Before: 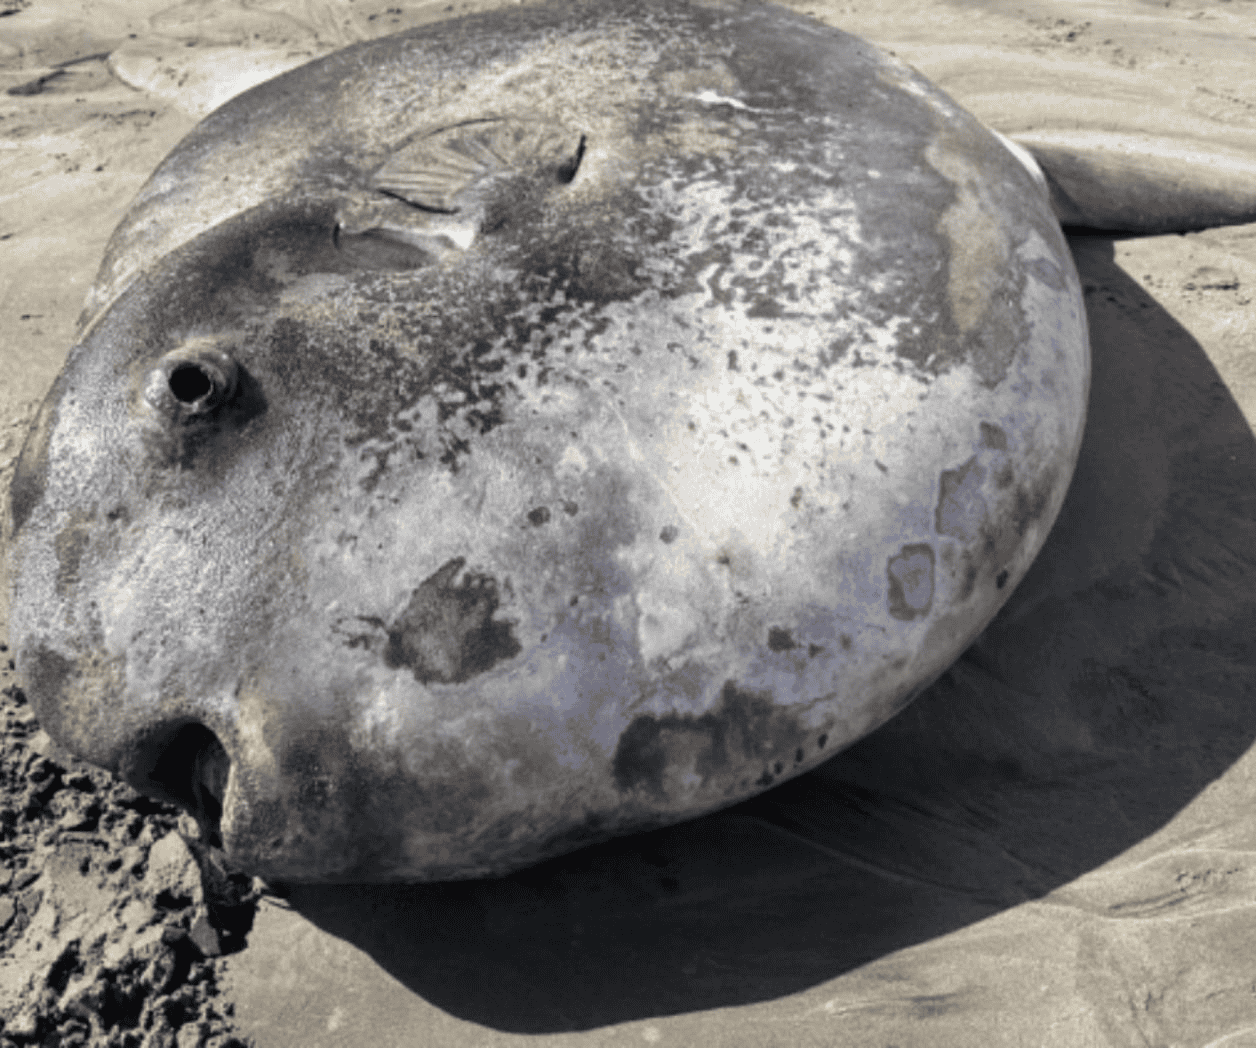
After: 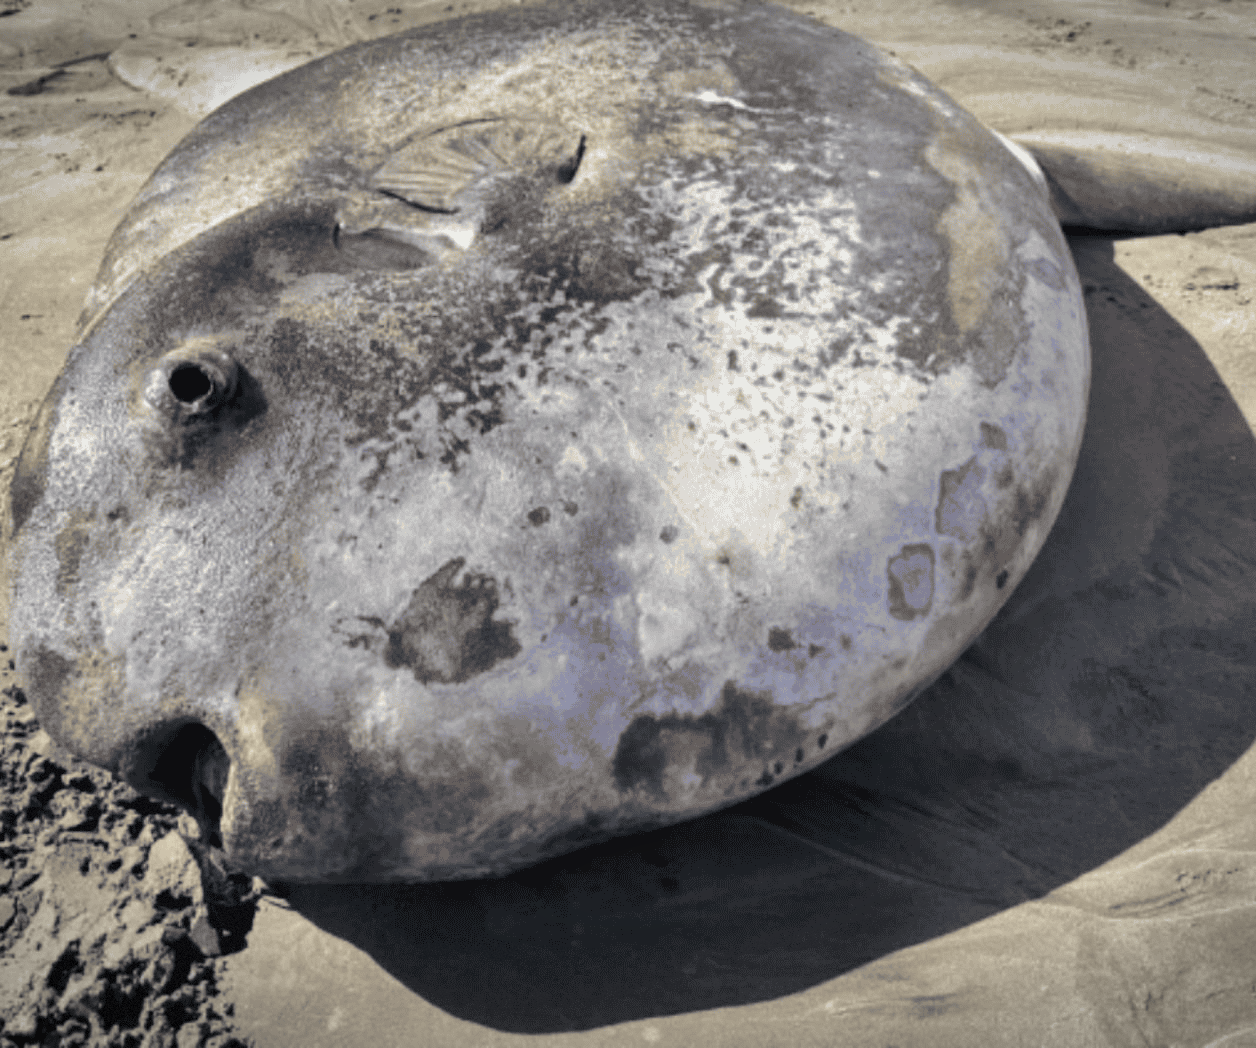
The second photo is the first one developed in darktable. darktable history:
shadows and highlights: shadows color adjustment 97.66%, soften with gaussian
vignetting: fall-off start 100%, brightness -0.406, saturation -0.3, width/height ratio 1.324, dithering 8-bit output, unbound false
color balance rgb: perceptual saturation grading › global saturation 25%, perceptual brilliance grading › mid-tones 10%, perceptual brilliance grading › shadows 15%, global vibrance 20%
